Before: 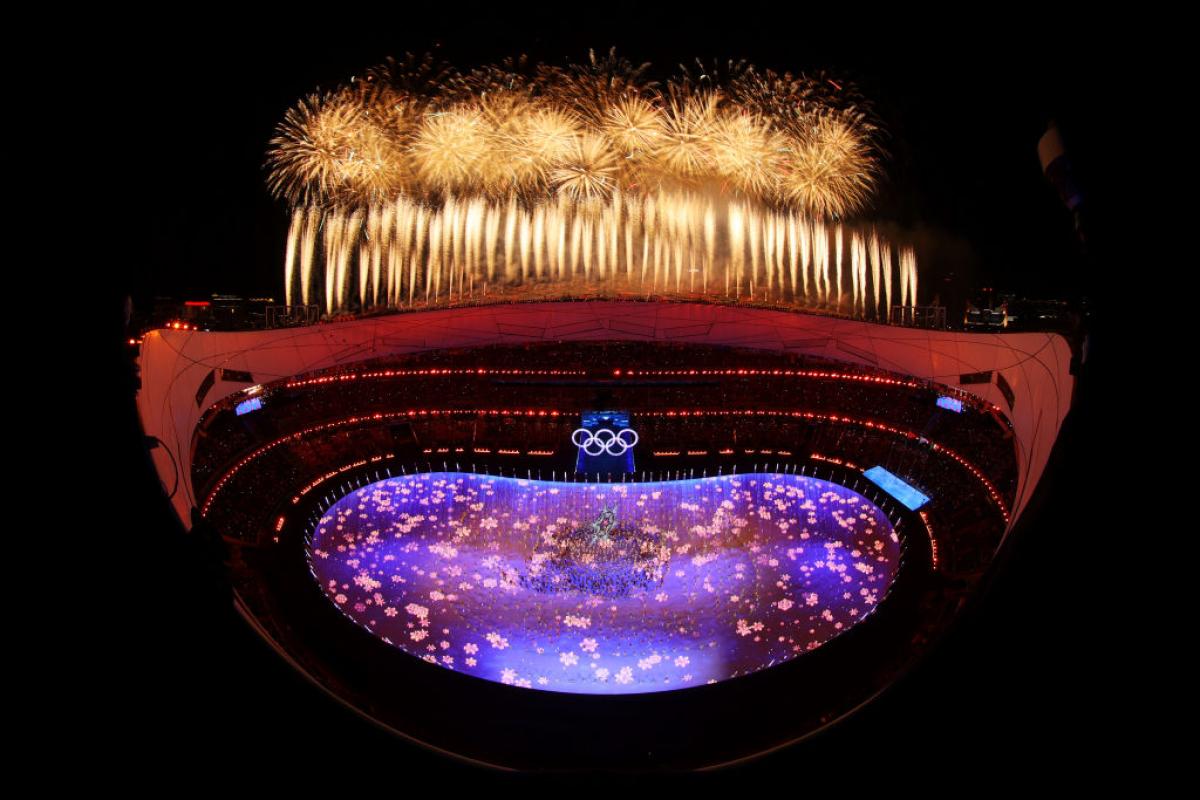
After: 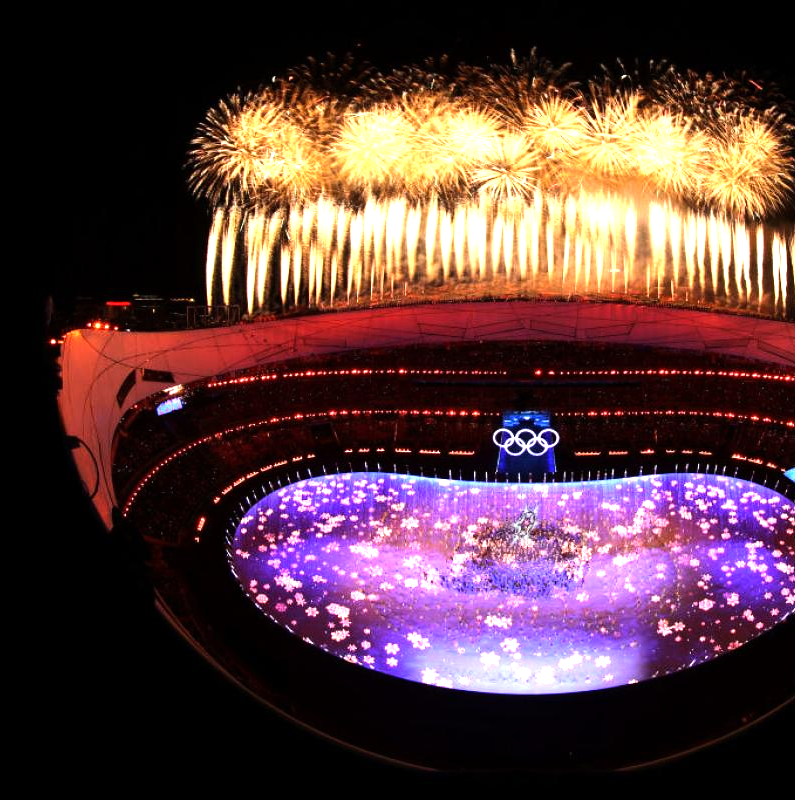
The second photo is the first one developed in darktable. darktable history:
tone equalizer: -8 EV -0.714 EV, -7 EV -0.717 EV, -6 EV -0.636 EV, -5 EV -0.361 EV, -3 EV 0.365 EV, -2 EV 0.6 EV, -1 EV 0.678 EV, +0 EV 0.777 EV, edges refinement/feathering 500, mask exposure compensation -1.57 EV, preserve details no
exposure: exposure 0.606 EV, compensate exposure bias true, compensate highlight preservation false
crop and rotate: left 6.664%, right 27.03%
